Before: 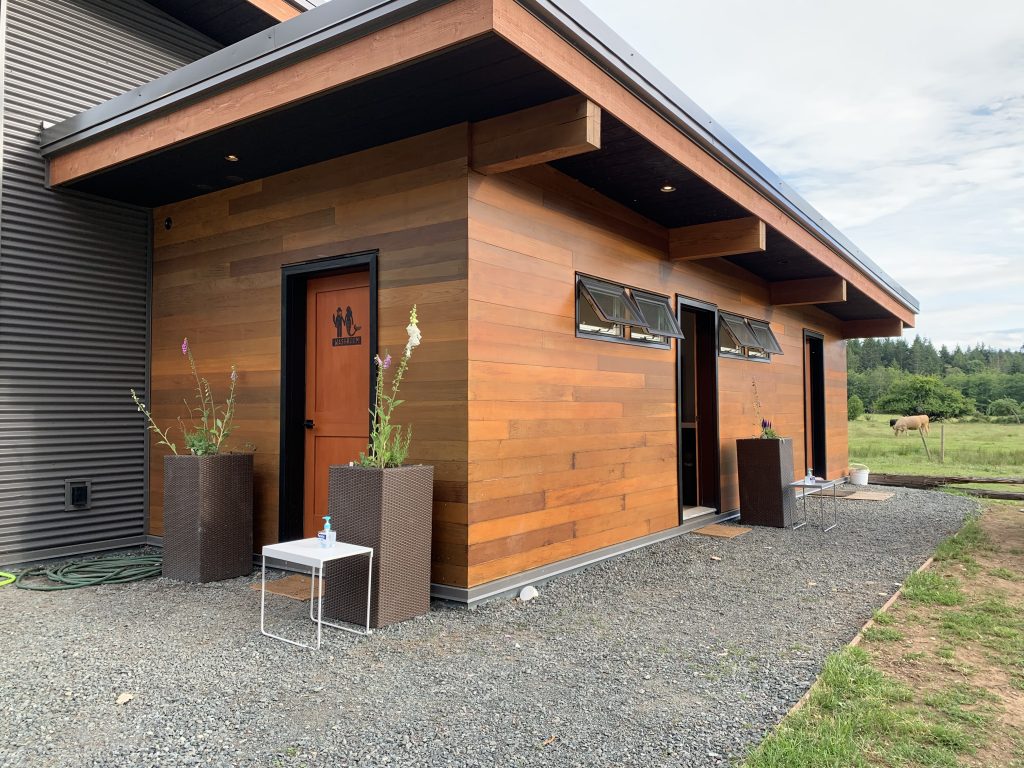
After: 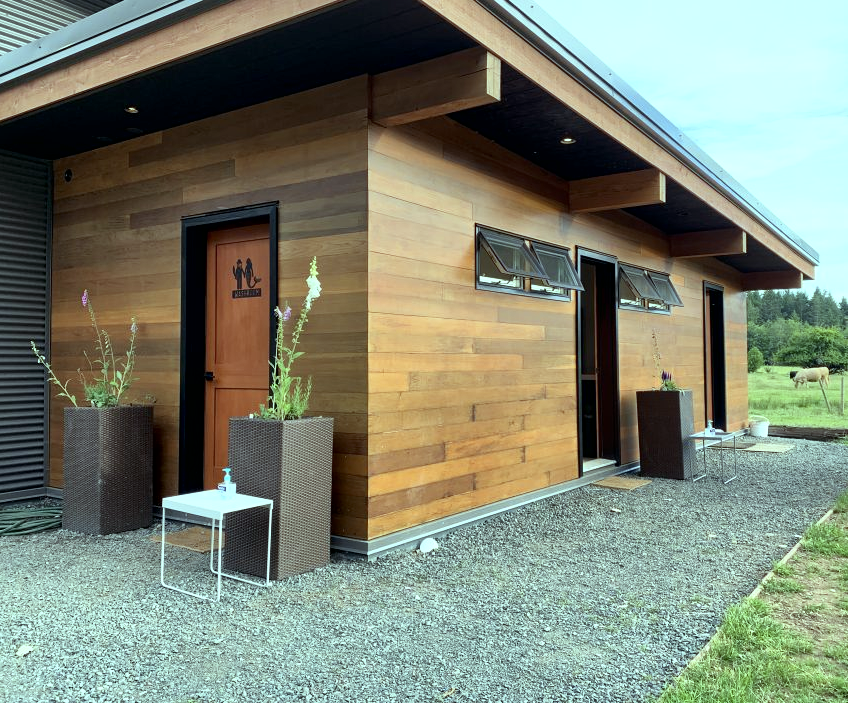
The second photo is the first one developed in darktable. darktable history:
color balance: mode lift, gamma, gain (sRGB), lift [0.997, 0.979, 1.021, 1.011], gamma [1, 1.084, 0.916, 0.998], gain [1, 0.87, 1.13, 1.101], contrast 4.55%, contrast fulcrum 38.24%, output saturation 104.09%
local contrast: mode bilateral grid, contrast 20, coarseness 50, detail 141%, midtone range 0.2
crop: left 9.807%, top 6.259%, right 7.334%, bottom 2.177%
contrast brightness saturation: contrast 0.1, brightness 0.02, saturation 0.02
